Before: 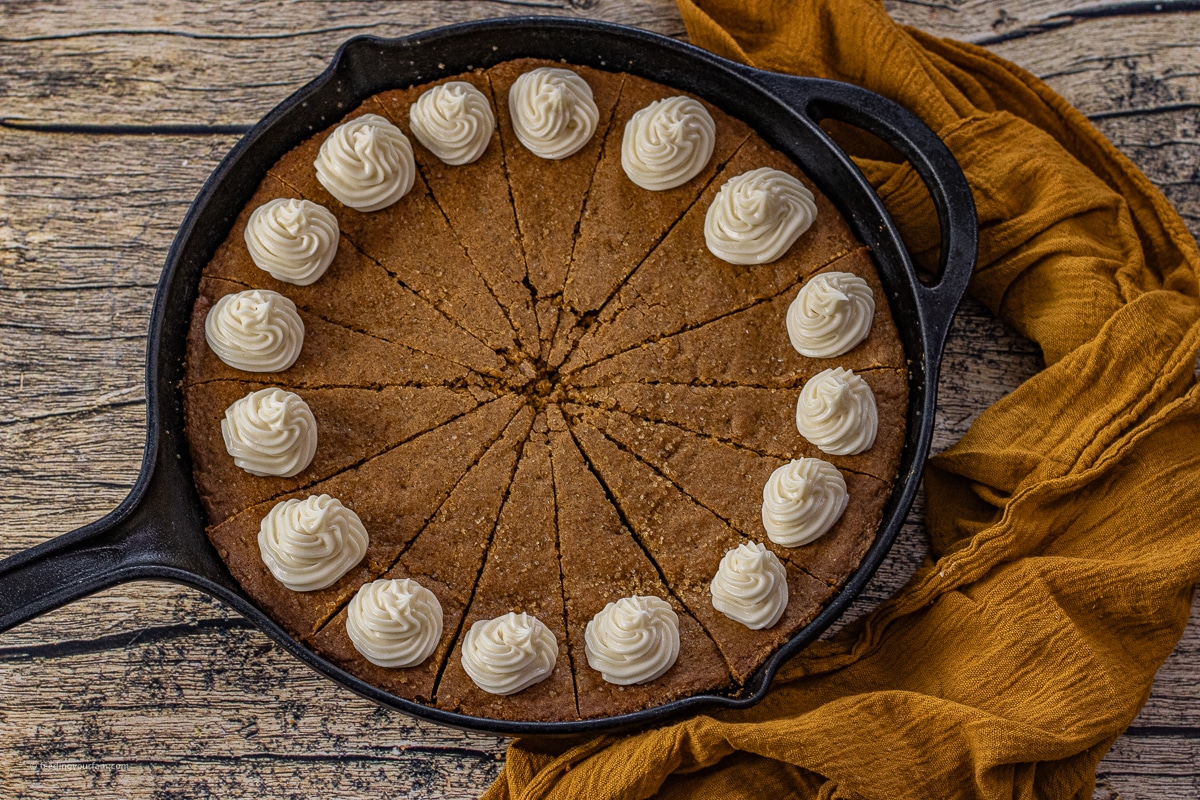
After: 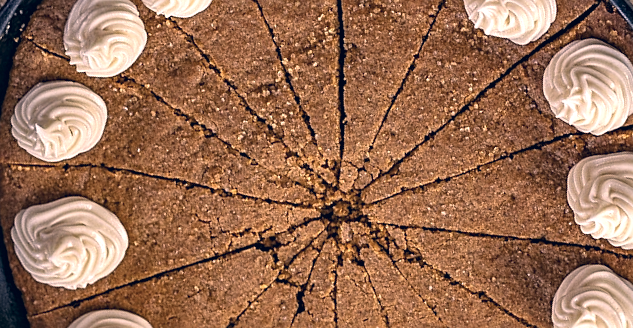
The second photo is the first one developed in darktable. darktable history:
exposure: black level correction 0, exposure 0.701 EV, compensate highlight preservation false
base curve: curves: ch0 [(0, 0) (0.297, 0.298) (1, 1)], preserve colors none
crop and rotate: angle 148.44°, left 9.2%, top 15.597%, right 4.43%, bottom 17.186%
sharpen: on, module defaults
color correction: highlights a* 13.75, highlights b* 5.94, shadows a* -6.02, shadows b* -15.14, saturation 0.844
